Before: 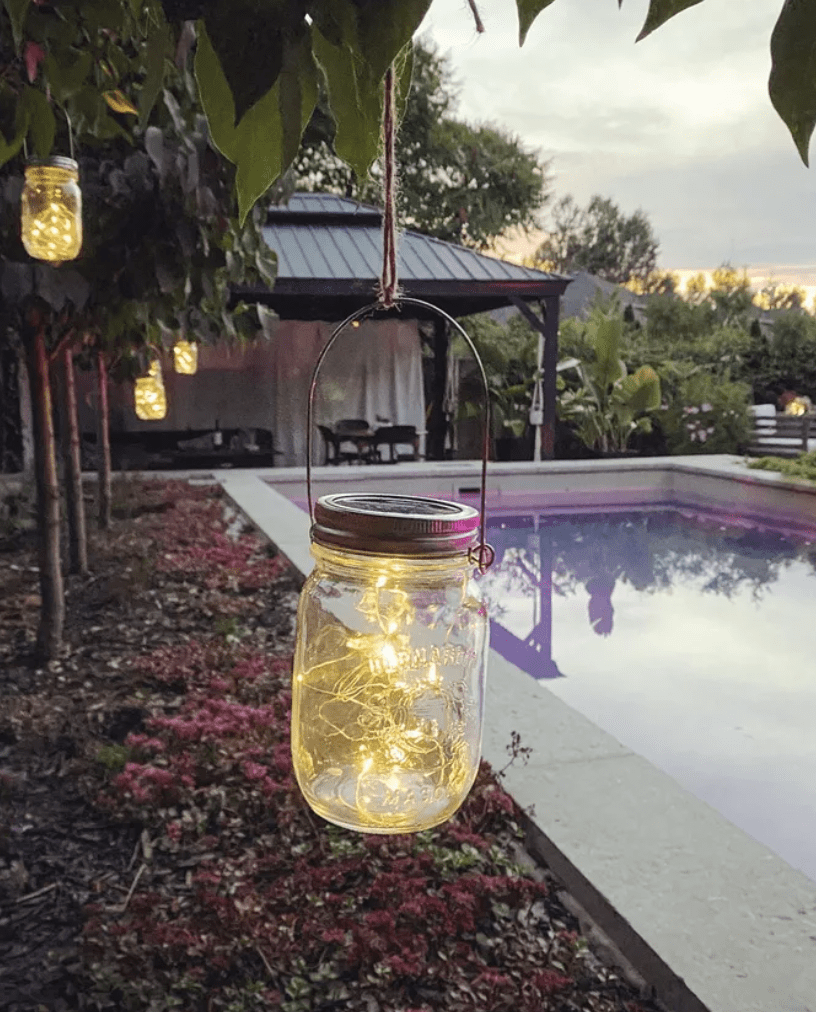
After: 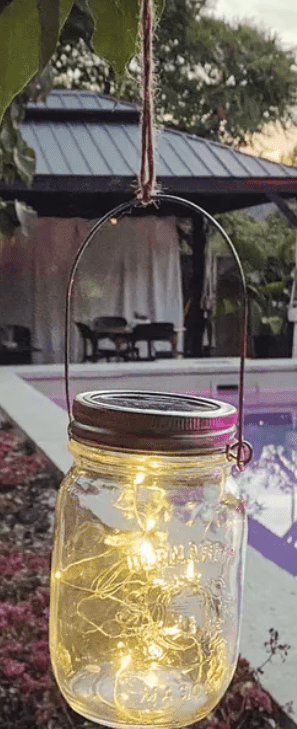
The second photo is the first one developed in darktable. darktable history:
crop and rotate: left 29.756%, top 10.266%, right 33.747%, bottom 17.605%
